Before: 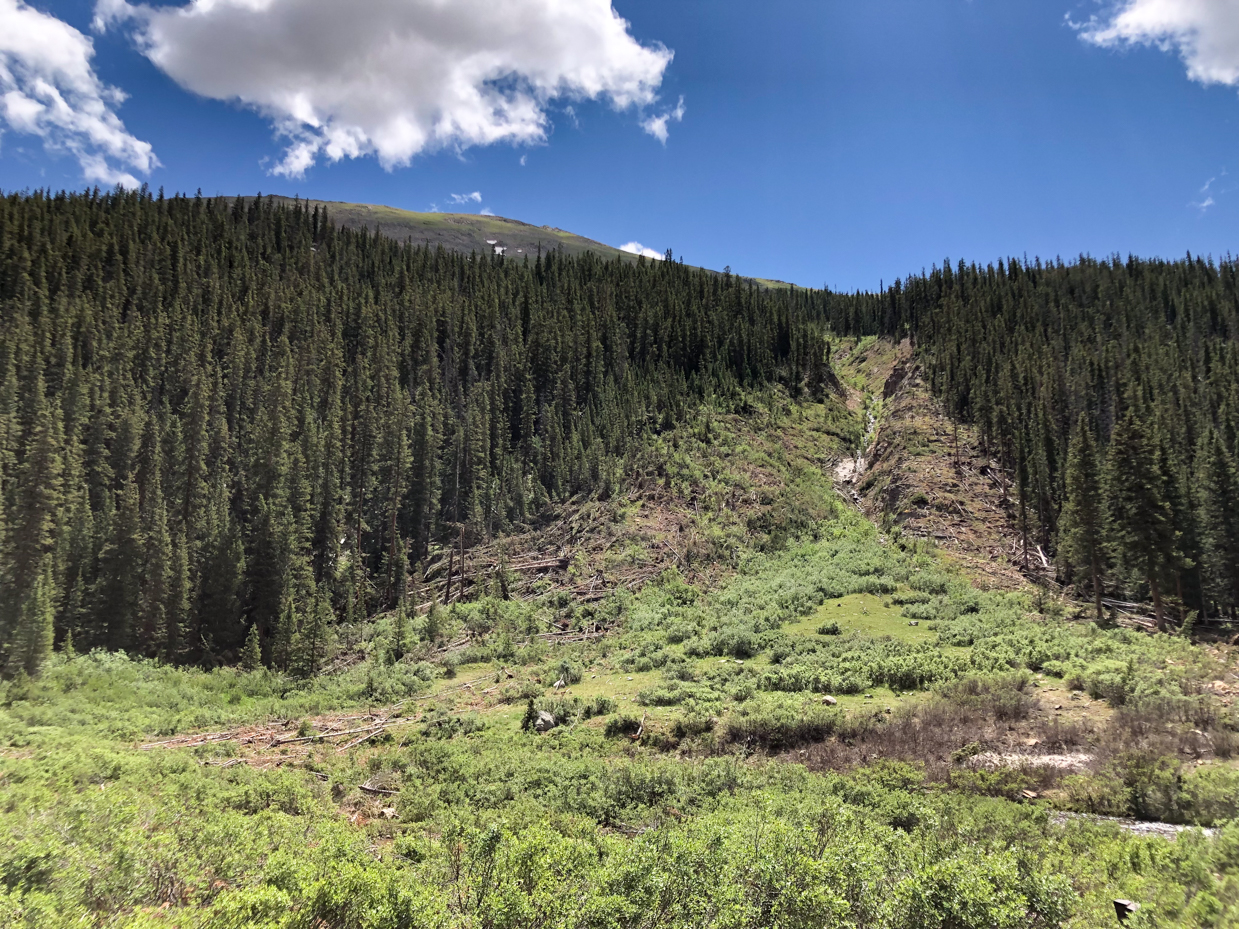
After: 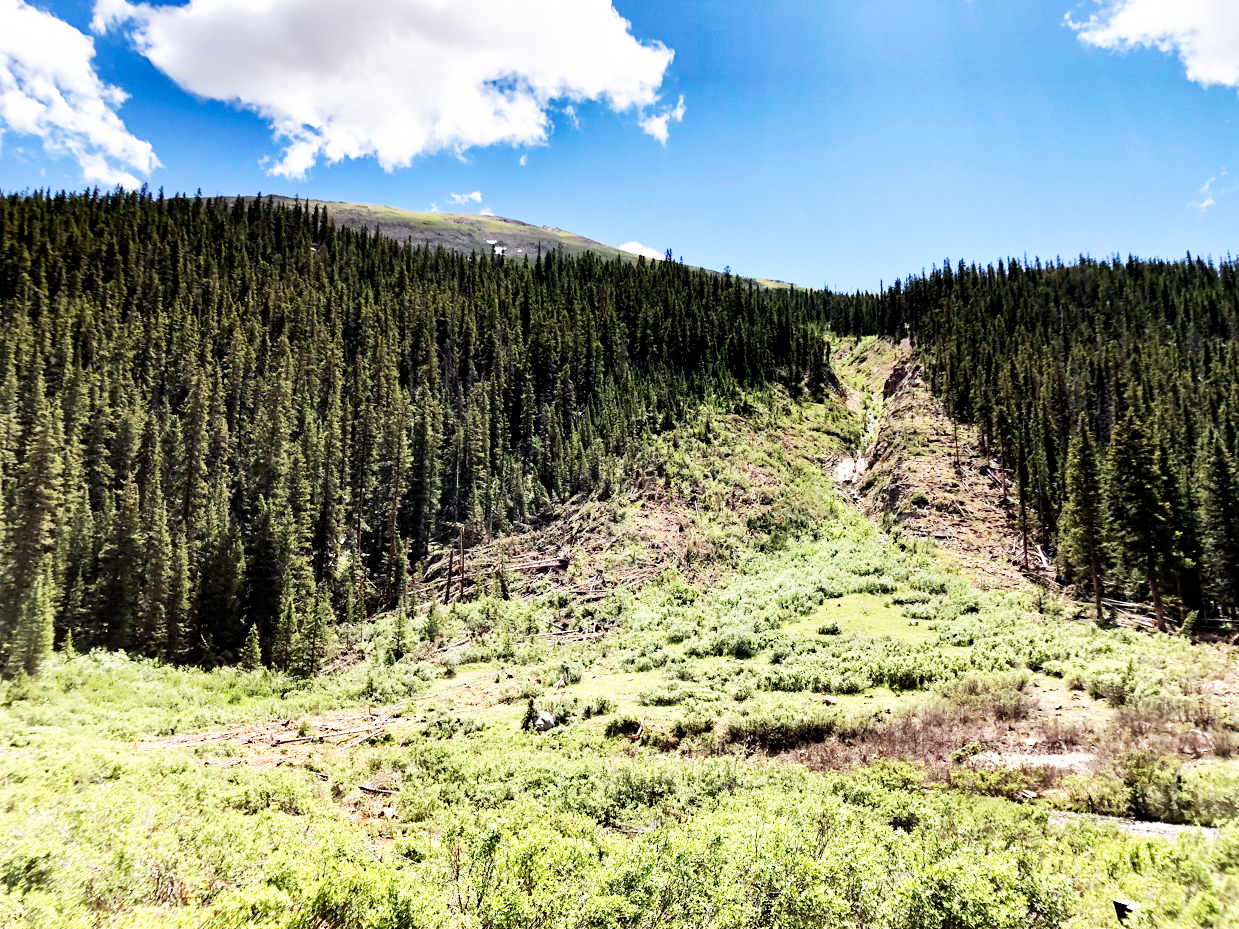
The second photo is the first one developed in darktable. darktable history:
base curve: curves: ch0 [(0, 0) (0.007, 0.004) (0.027, 0.03) (0.046, 0.07) (0.207, 0.54) (0.442, 0.872) (0.673, 0.972) (1, 1)], preserve colors none
exposure: black level correction 0.01, exposure 0.015 EV, compensate highlight preservation false
sharpen: radius 5.348, amount 0.317, threshold 26.265
